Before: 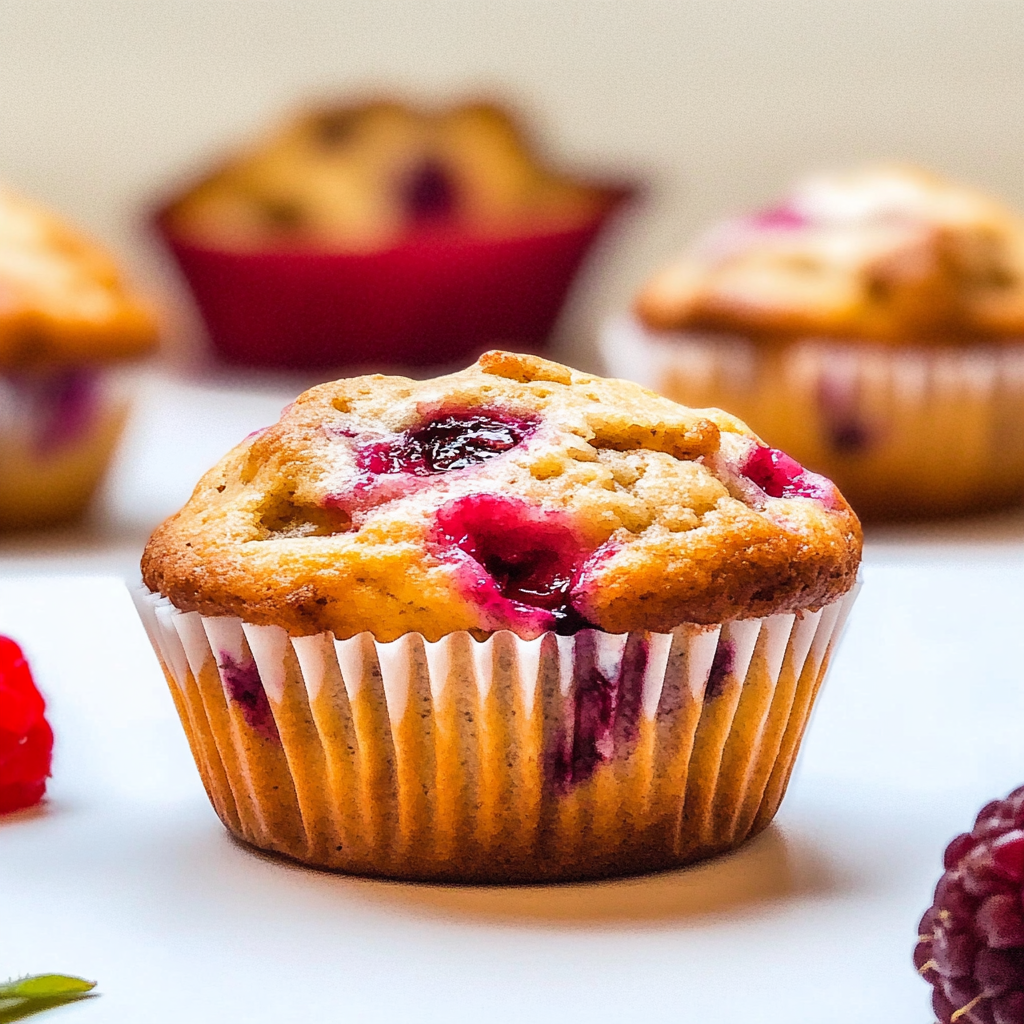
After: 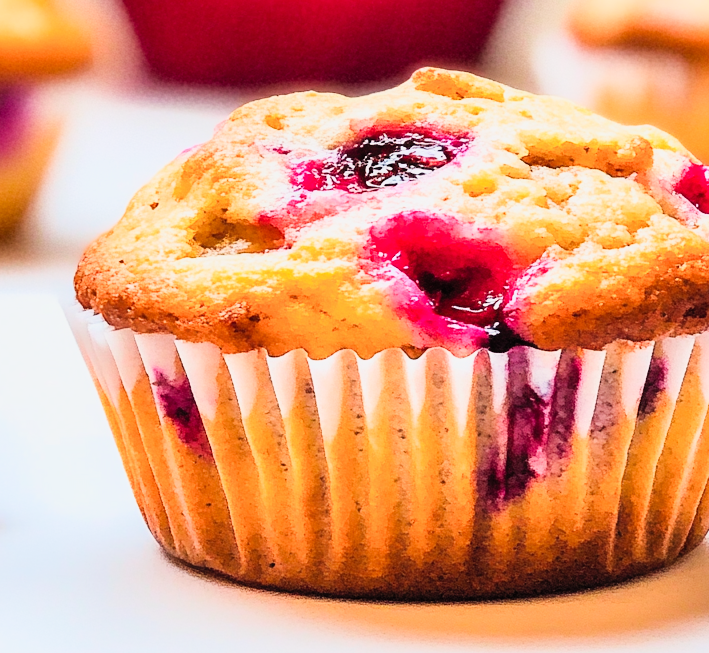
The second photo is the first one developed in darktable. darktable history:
crop: left 6.585%, top 27.665%, right 24.12%, bottom 8.522%
exposure: black level correction 0, exposure 0.692 EV, compensate highlight preservation false
filmic rgb: black relative exposure -7.65 EV, white relative exposure 4.56 EV, threshold 2.94 EV, hardness 3.61, iterations of high-quality reconstruction 0, enable highlight reconstruction true
contrast brightness saturation: contrast 0.198, brightness 0.161, saturation 0.226
